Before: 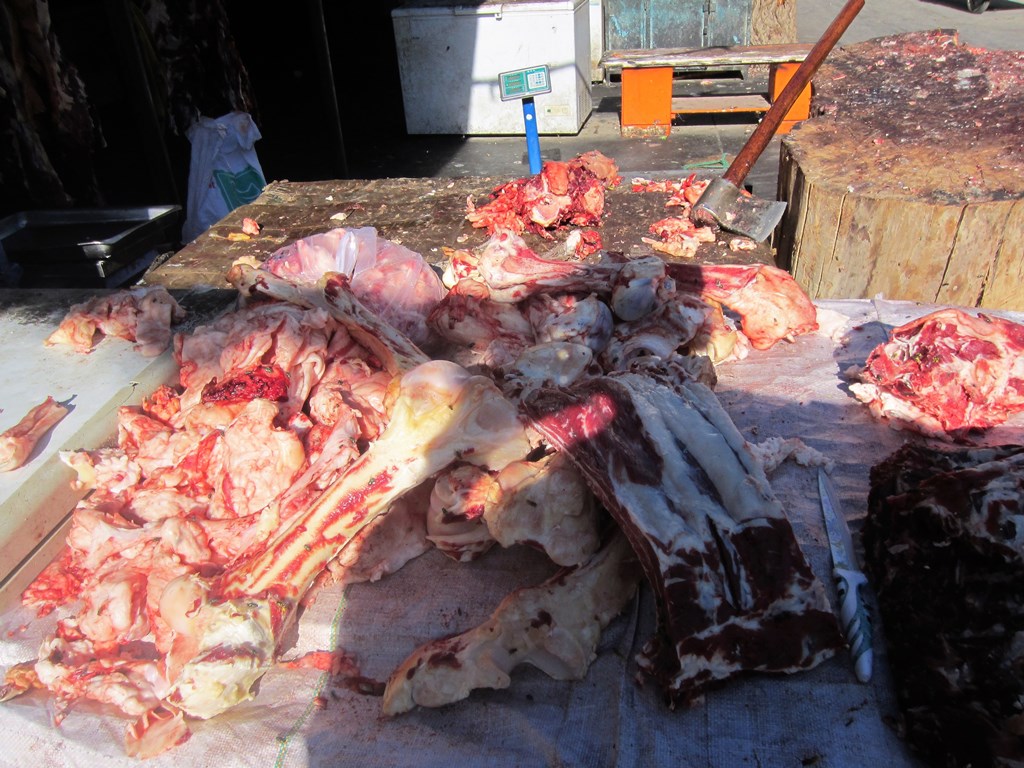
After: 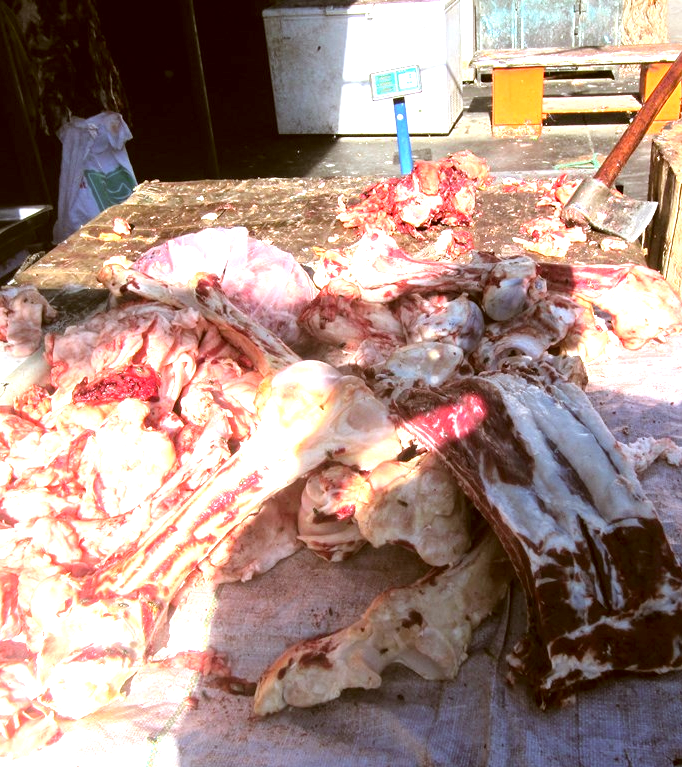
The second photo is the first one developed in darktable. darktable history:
crop and rotate: left 12.658%, right 20.69%
color correction: highlights a* -0.449, highlights b* 0.17, shadows a* 4.98, shadows b* 20.27
exposure: black level correction 0, exposure 1.199 EV, compensate exposure bias true, compensate highlight preservation false
local contrast: highlights 107%, shadows 98%, detail 119%, midtone range 0.2
